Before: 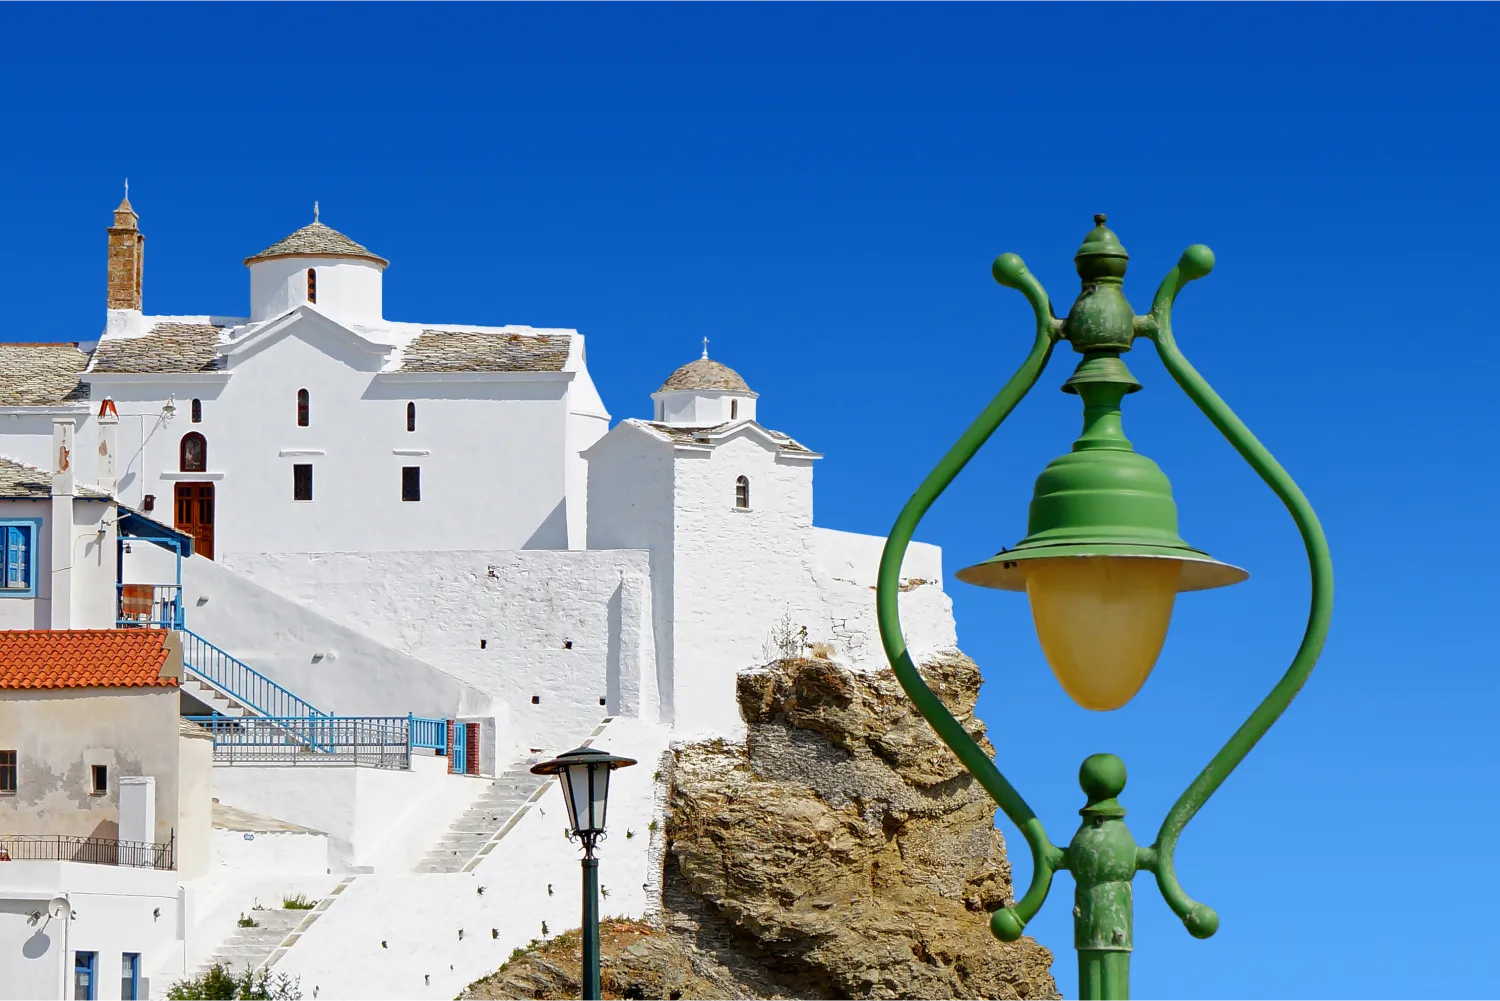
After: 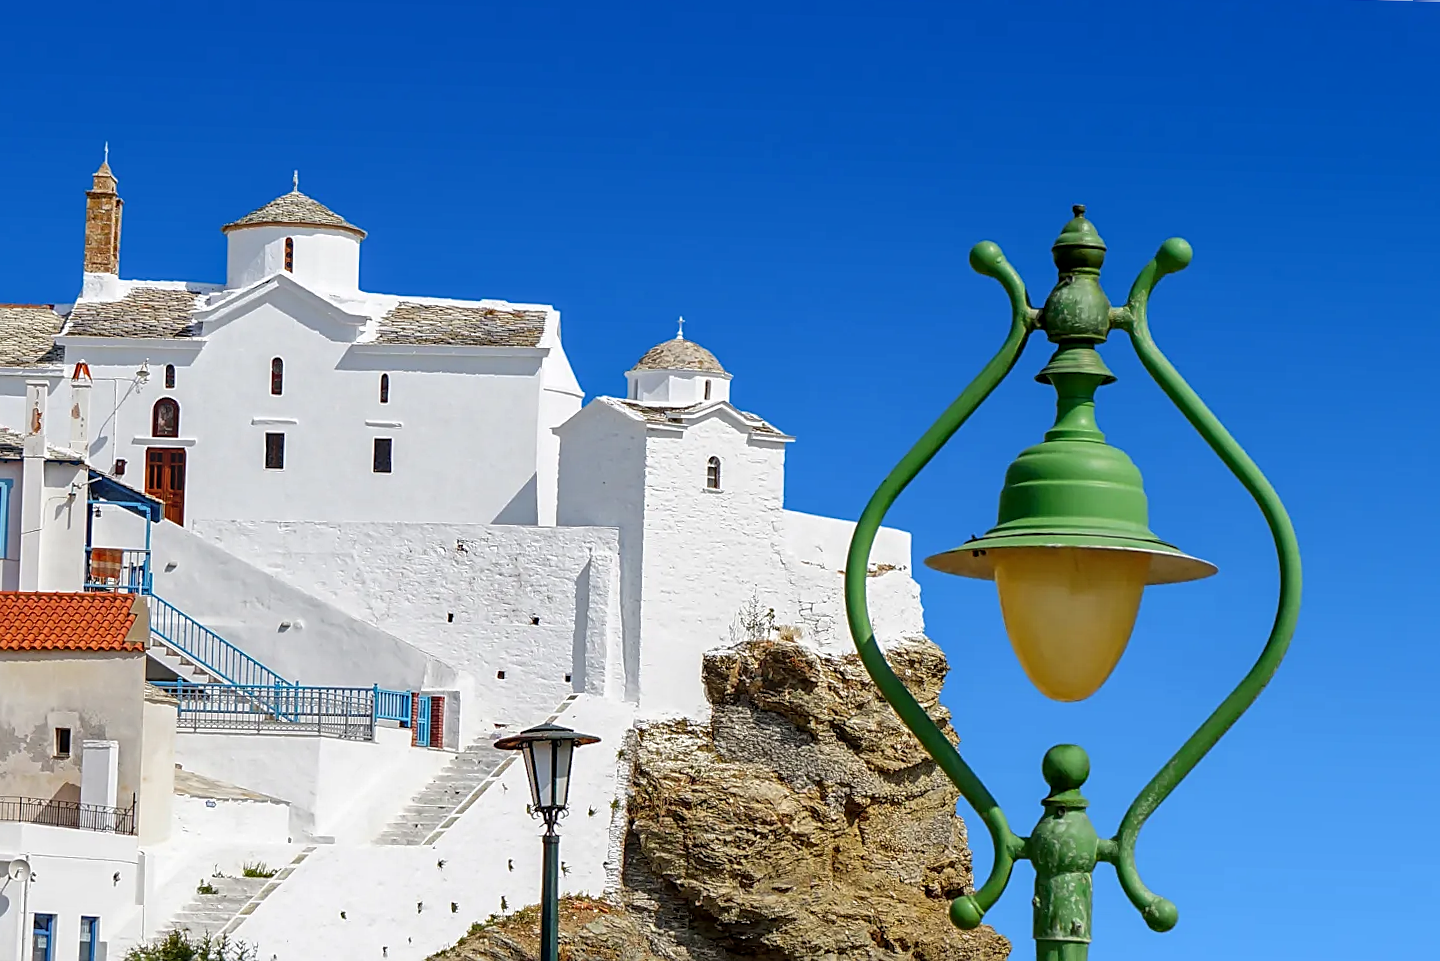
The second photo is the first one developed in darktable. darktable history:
crop and rotate: angle -1.59°
local contrast: on, module defaults
tone equalizer: edges refinement/feathering 500, mask exposure compensation -1.57 EV, preserve details no
sharpen: on, module defaults
